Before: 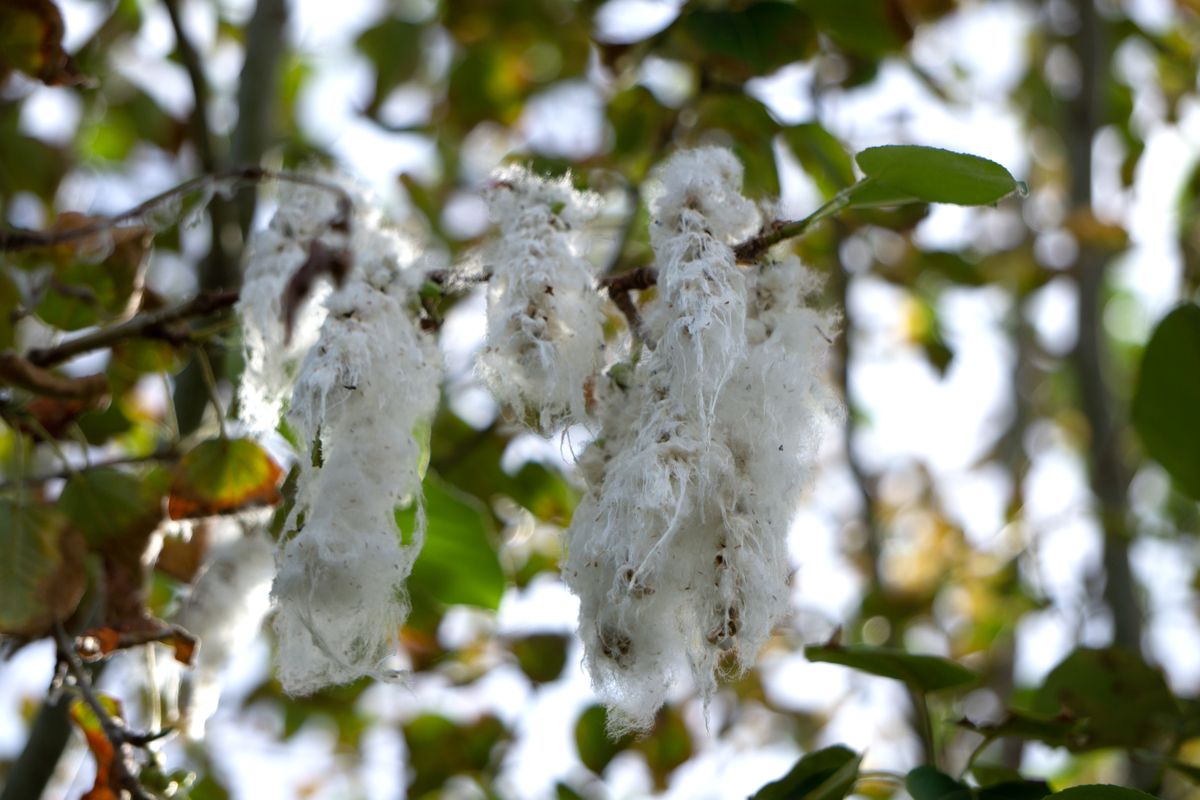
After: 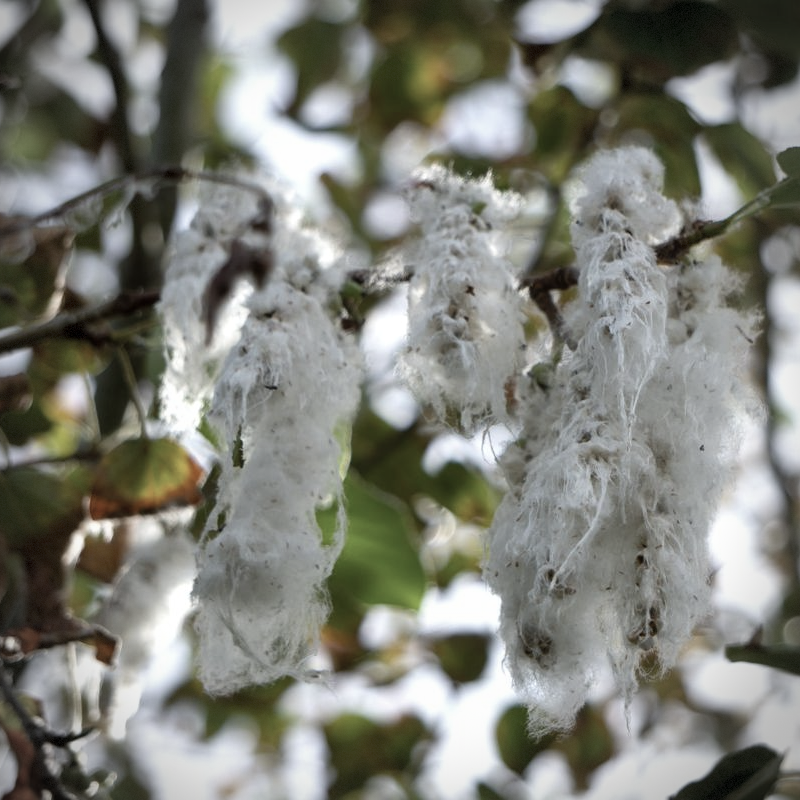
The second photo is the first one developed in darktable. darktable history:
color correction: highlights a* -0.137, highlights b* 0.137
vignetting: dithering 8-bit output, unbound false
contrast brightness saturation: contrast -0.05, saturation -0.41
local contrast: mode bilateral grid, contrast 20, coarseness 50, detail 132%, midtone range 0.2
crop and rotate: left 6.617%, right 26.717%
